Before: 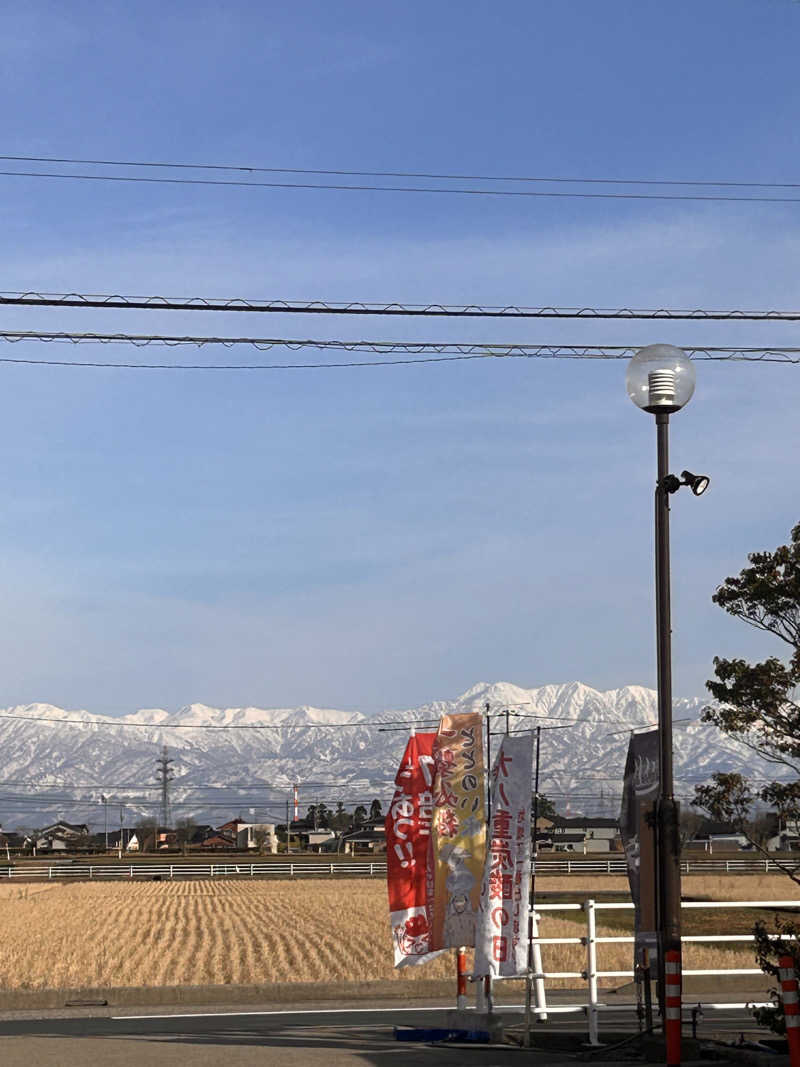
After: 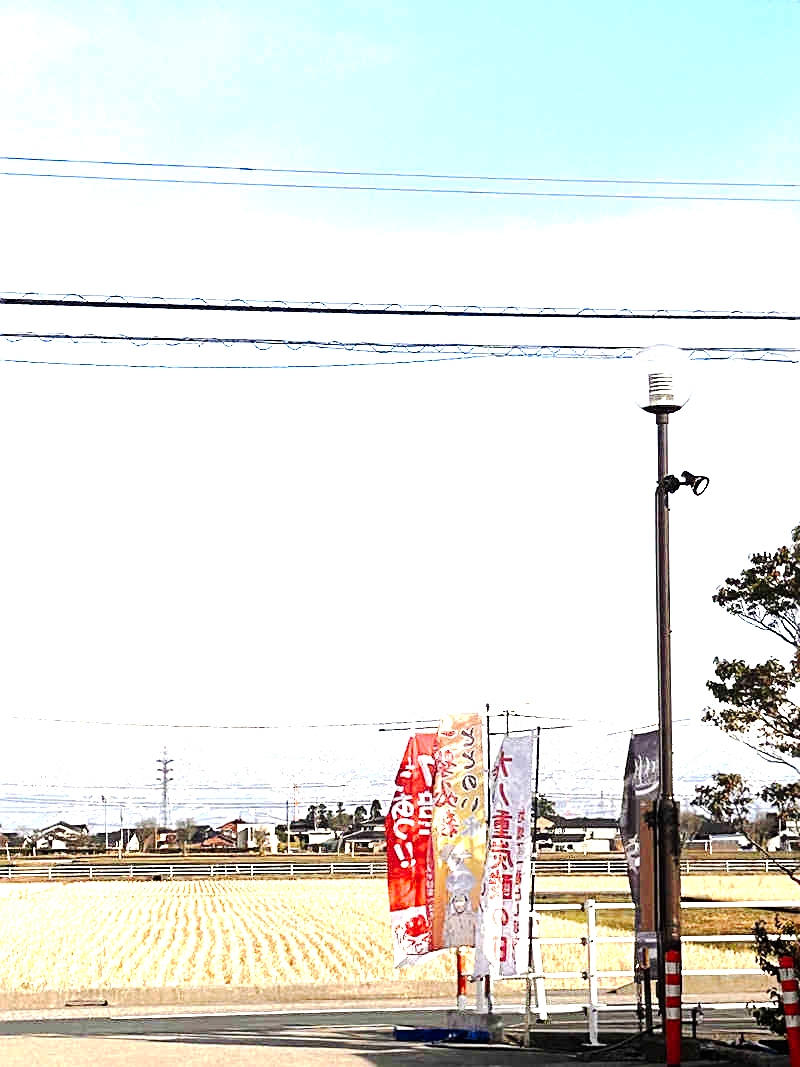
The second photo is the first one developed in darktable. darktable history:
sharpen: on, module defaults
exposure: black level correction 0, exposure 2.4 EV, compensate exposure bias true, compensate highlight preservation false
levels: levels [0, 0.492, 0.984]
tone curve: curves: ch0 [(0, 0) (0.003, 0.007) (0.011, 0.008) (0.025, 0.007) (0.044, 0.009) (0.069, 0.012) (0.1, 0.02) (0.136, 0.035) (0.177, 0.06) (0.224, 0.104) (0.277, 0.16) (0.335, 0.228) (0.399, 0.308) (0.468, 0.418) (0.543, 0.525) (0.623, 0.635) (0.709, 0.723) (0.801, 0.802) (0.898, 0.889) (1, 1)], preserve colors none
